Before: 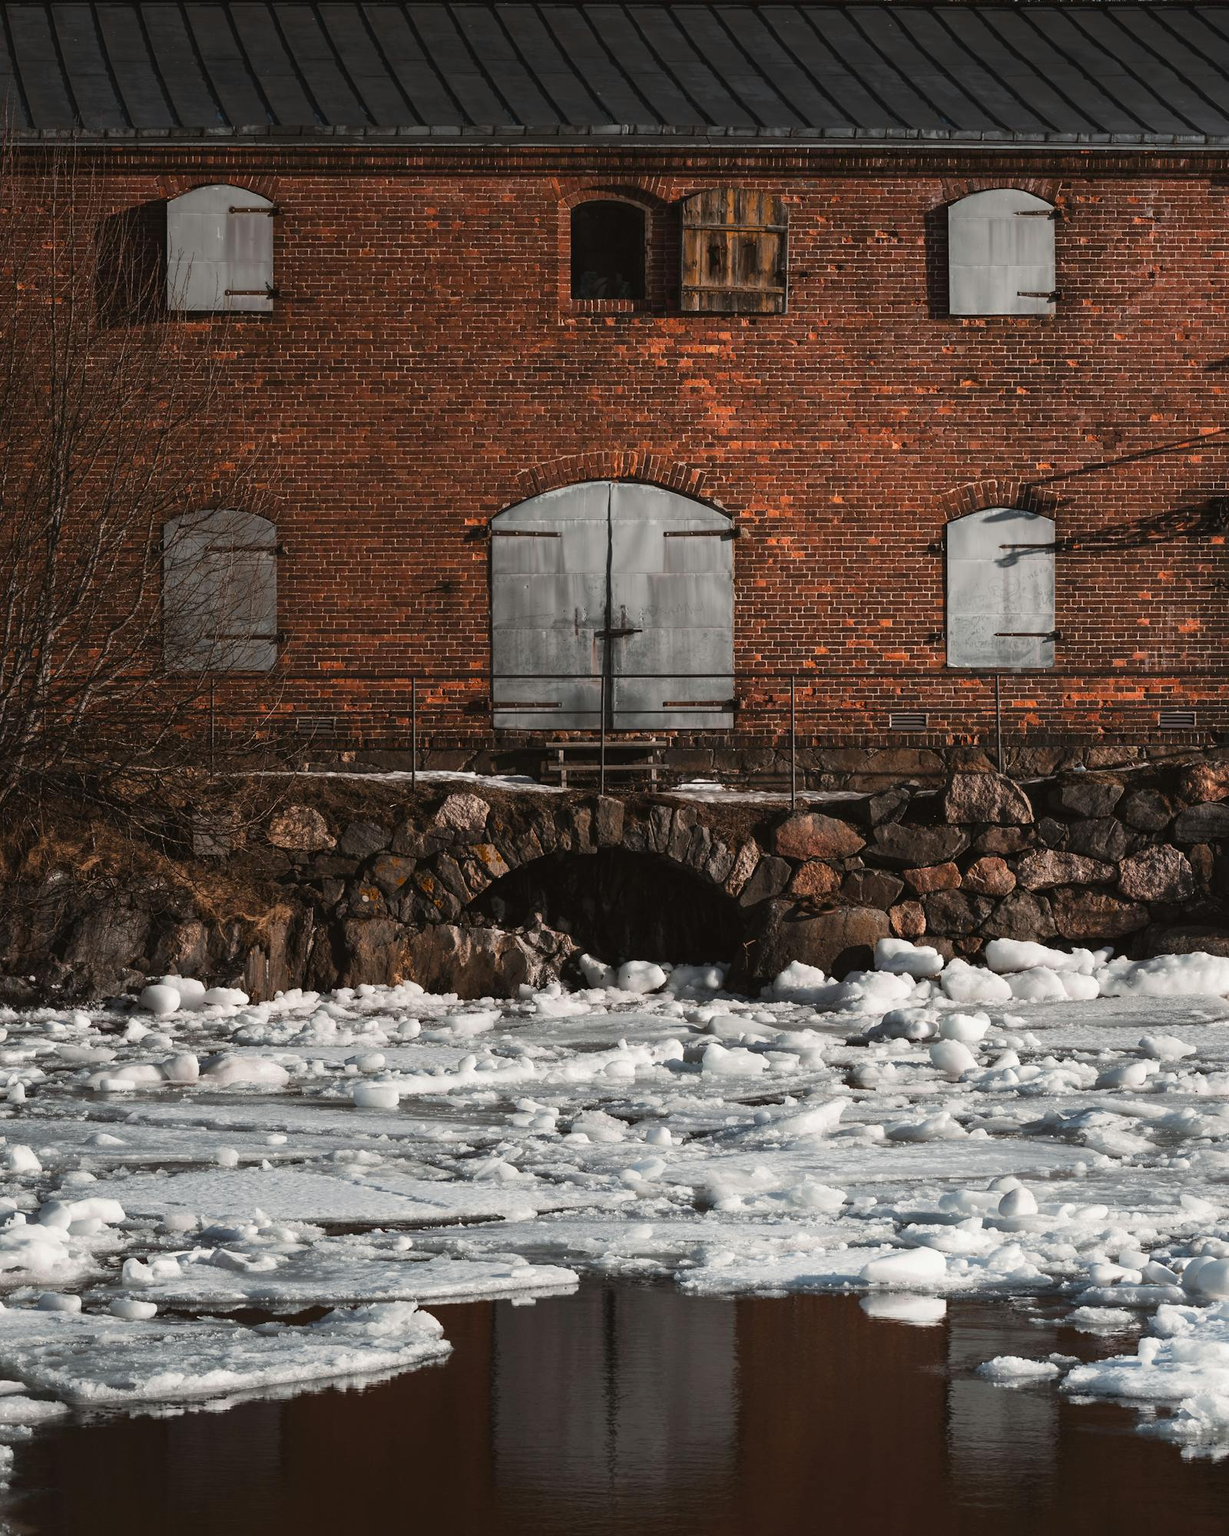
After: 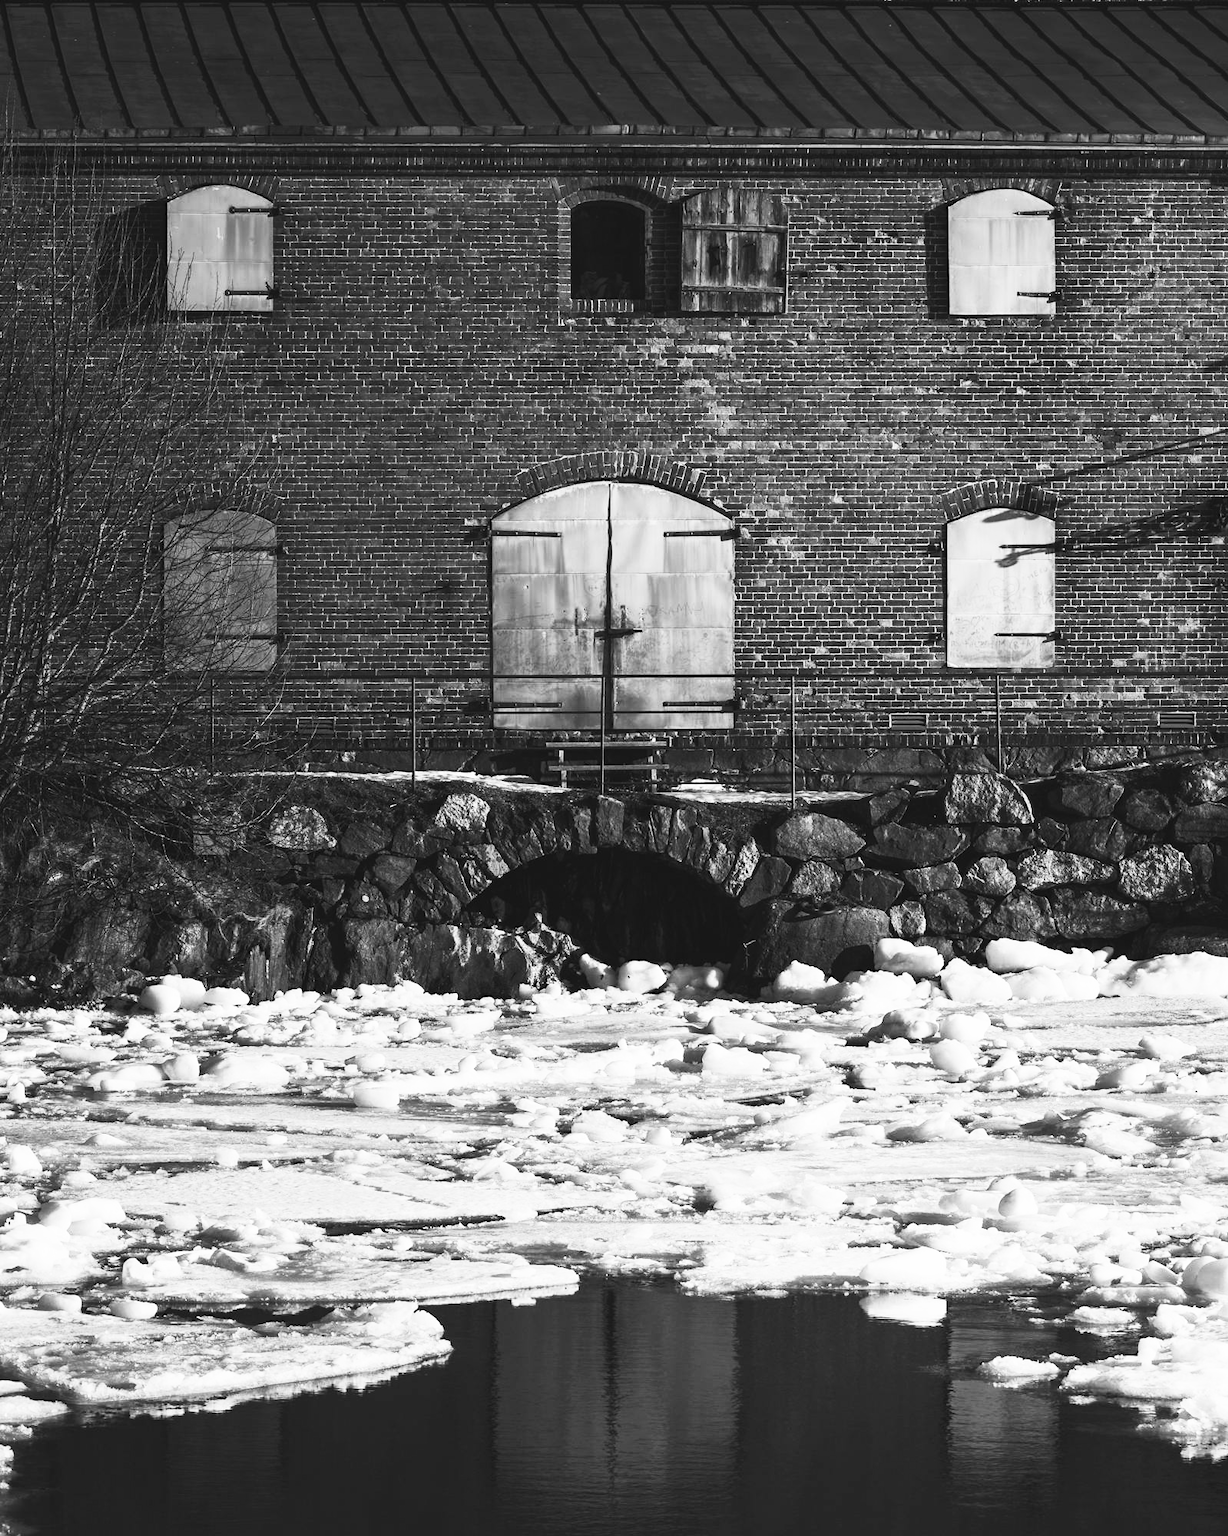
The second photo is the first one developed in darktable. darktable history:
contrast brightness saturation: contrast 0.53, brightness 0.47, saturation -1
color balance rgb: perceptual saturation grading › global saturation 25%, global vibrance 20%
